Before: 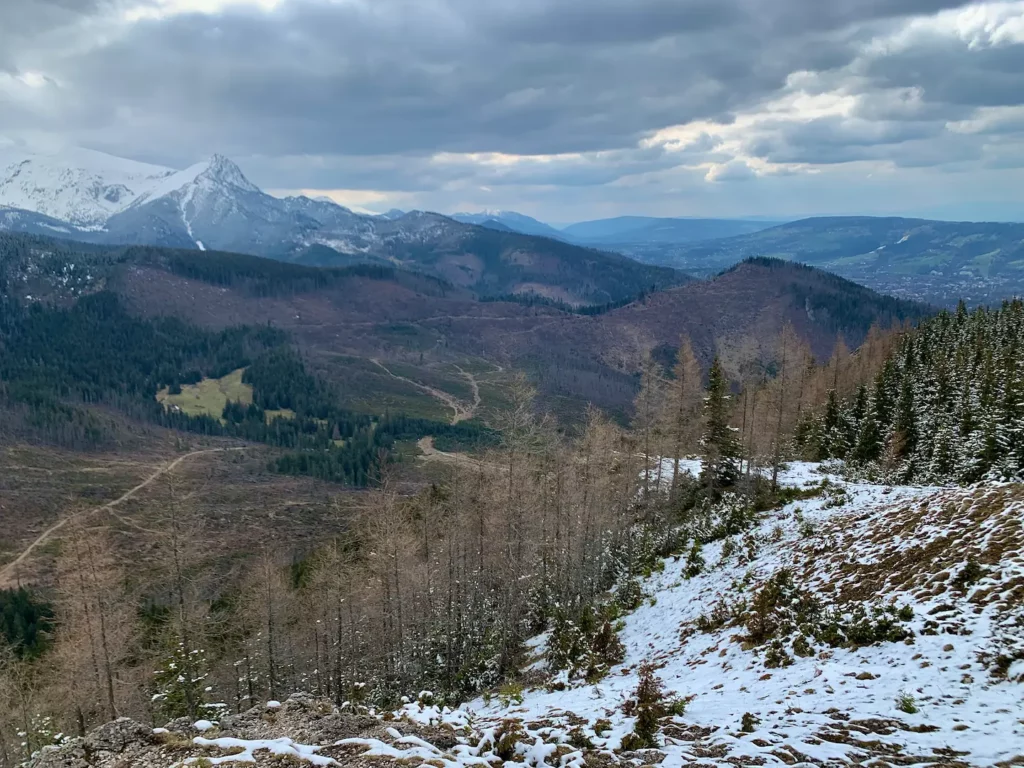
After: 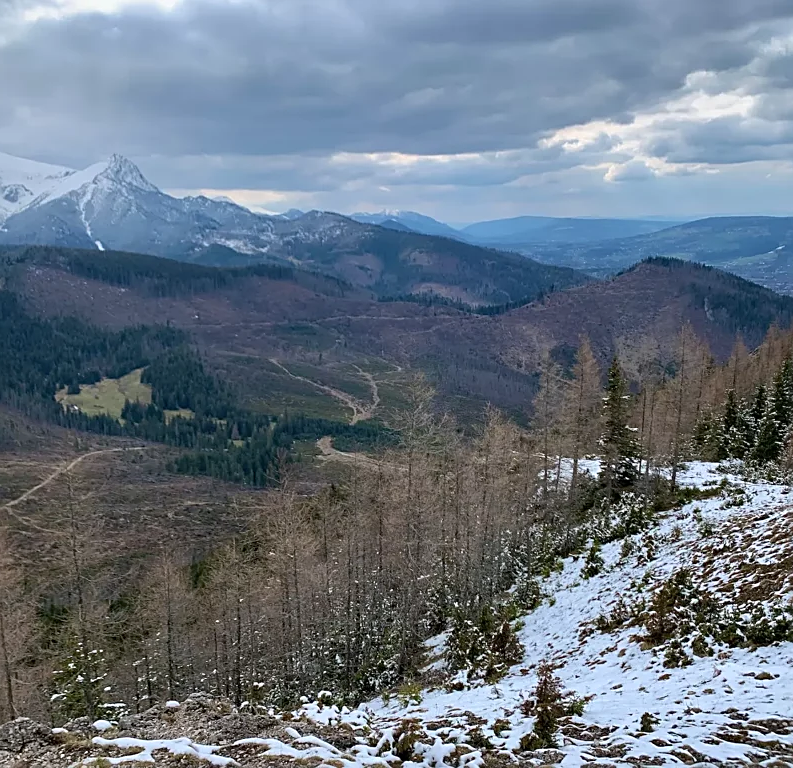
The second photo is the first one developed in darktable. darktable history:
crop: left 9.88%, right 12.664%
sharpen: on, module defaults
contrast brightness saturation: saturation -0.04
white balance: red 1.004, blue 1.024
